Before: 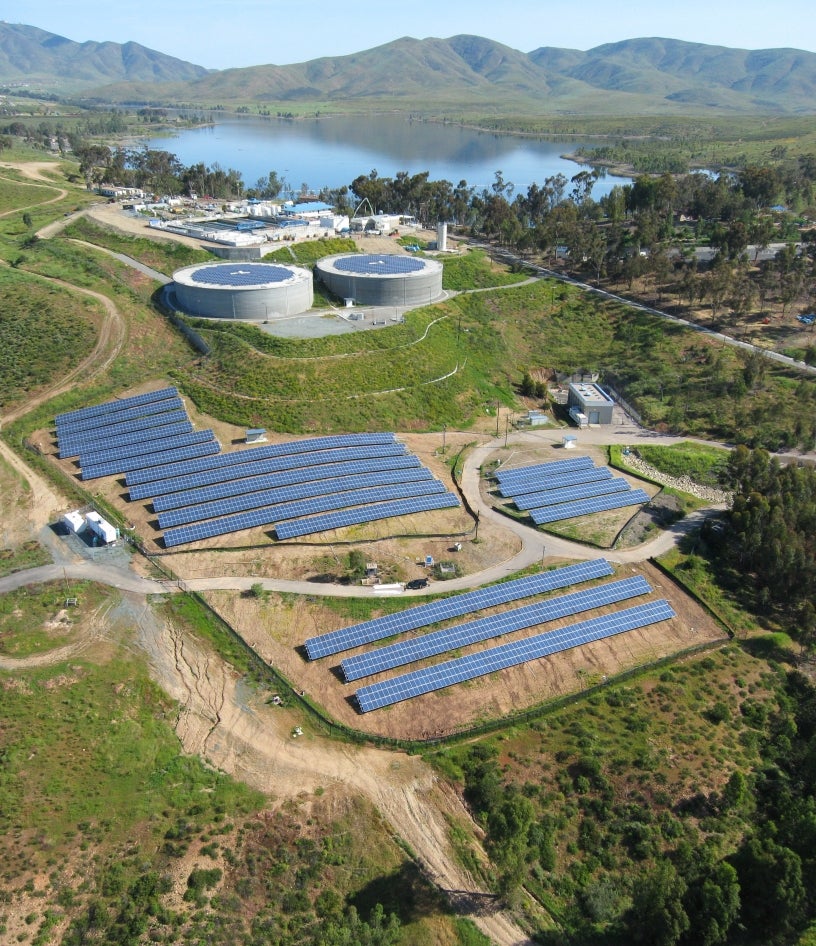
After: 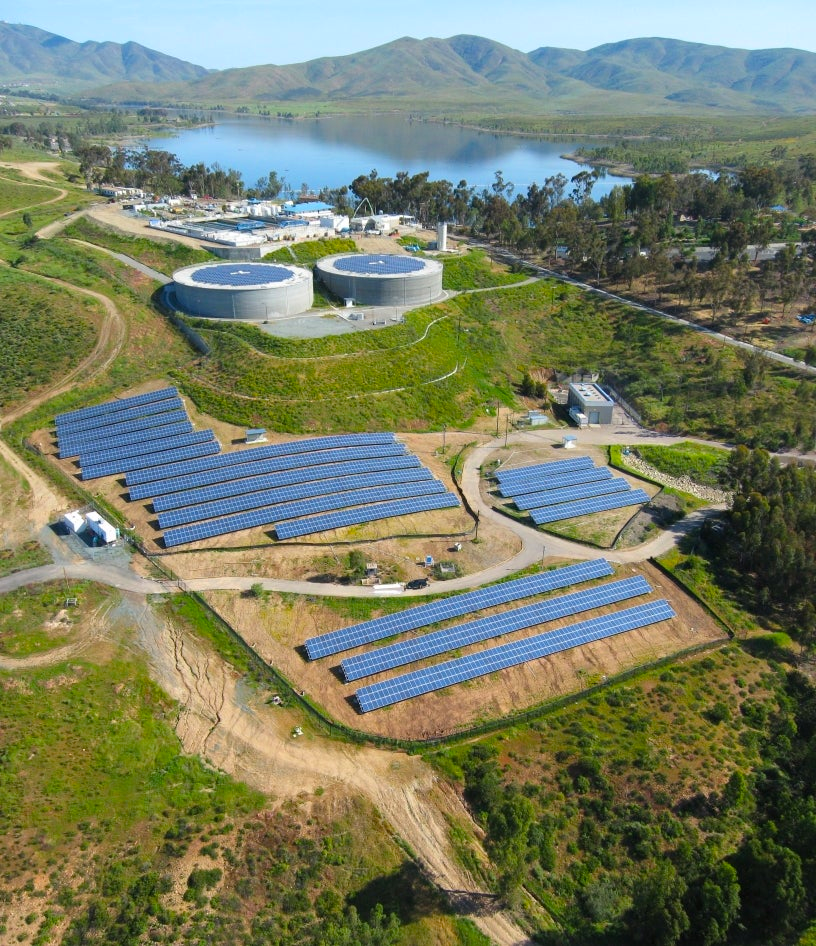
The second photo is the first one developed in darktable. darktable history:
color balance rgb: shadows fall-off 102.971%, perceptual saturation grading › global saturation 30.001%, mask middle-gray fulcrum 22.543%
